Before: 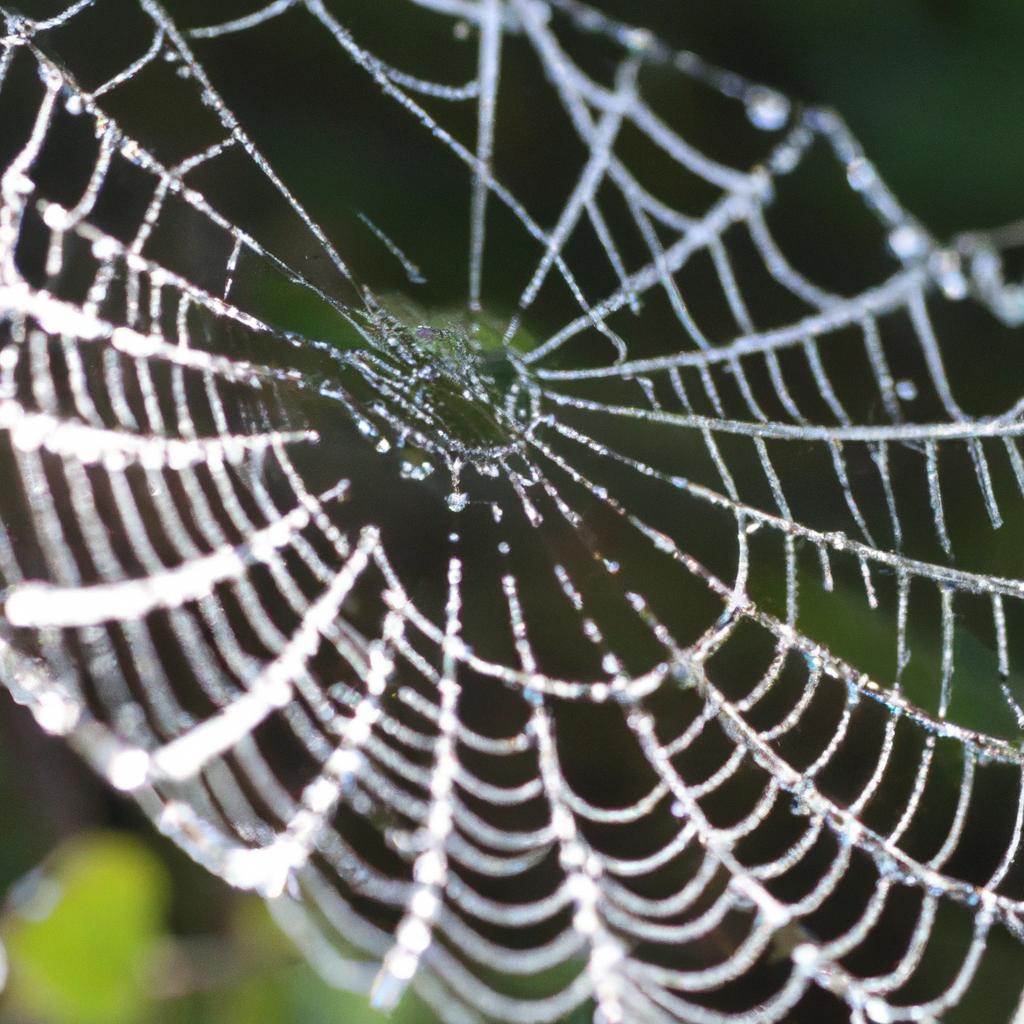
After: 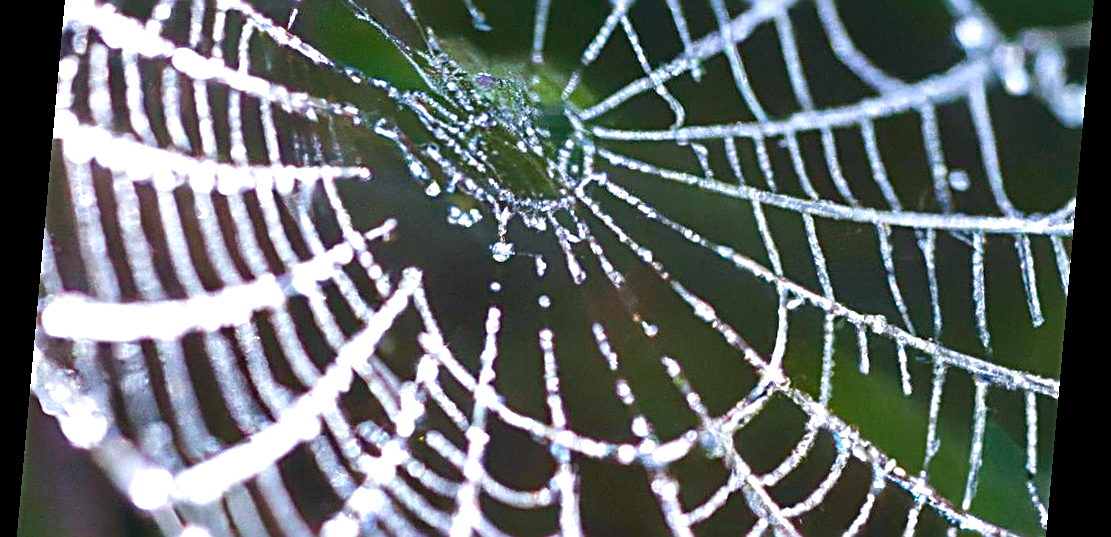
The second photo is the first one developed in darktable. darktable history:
velvia: on, module defaults
color calibration: illuminant as shot in camera, x 0.366, y 0.378, temperature 4425.7 K, saturation algorithm version 1 (2020)
sharpen: radius 3.025, amount 0.757
rotate and perspective: rotation 5.12°, automatic cropping off
crop and rotate: top 26.056%, bottom 25.543%
color balance rgb: perceptual saturation grading › global saturation 20%, perceptual saturation grading › highlights -50%, perceptual saturation grading › shadows 30%, perceptual brilliance grading › global brilliance 10%, perceptual brilliance grading › shadows 15%
